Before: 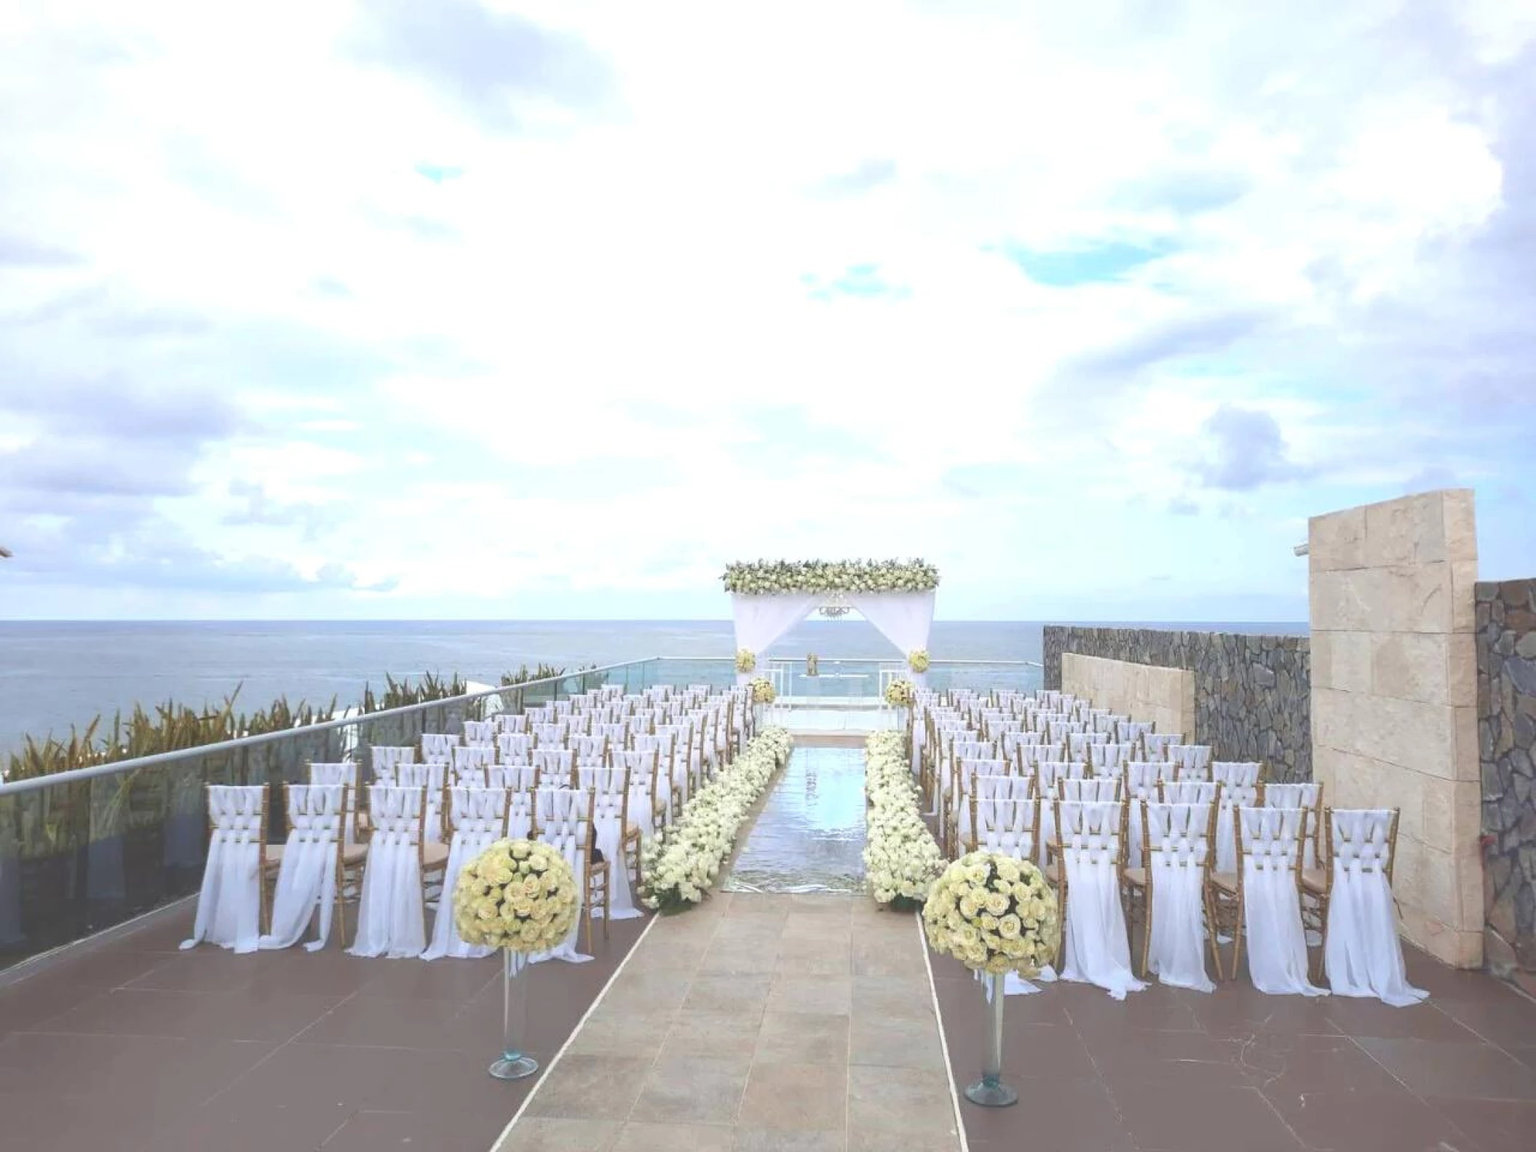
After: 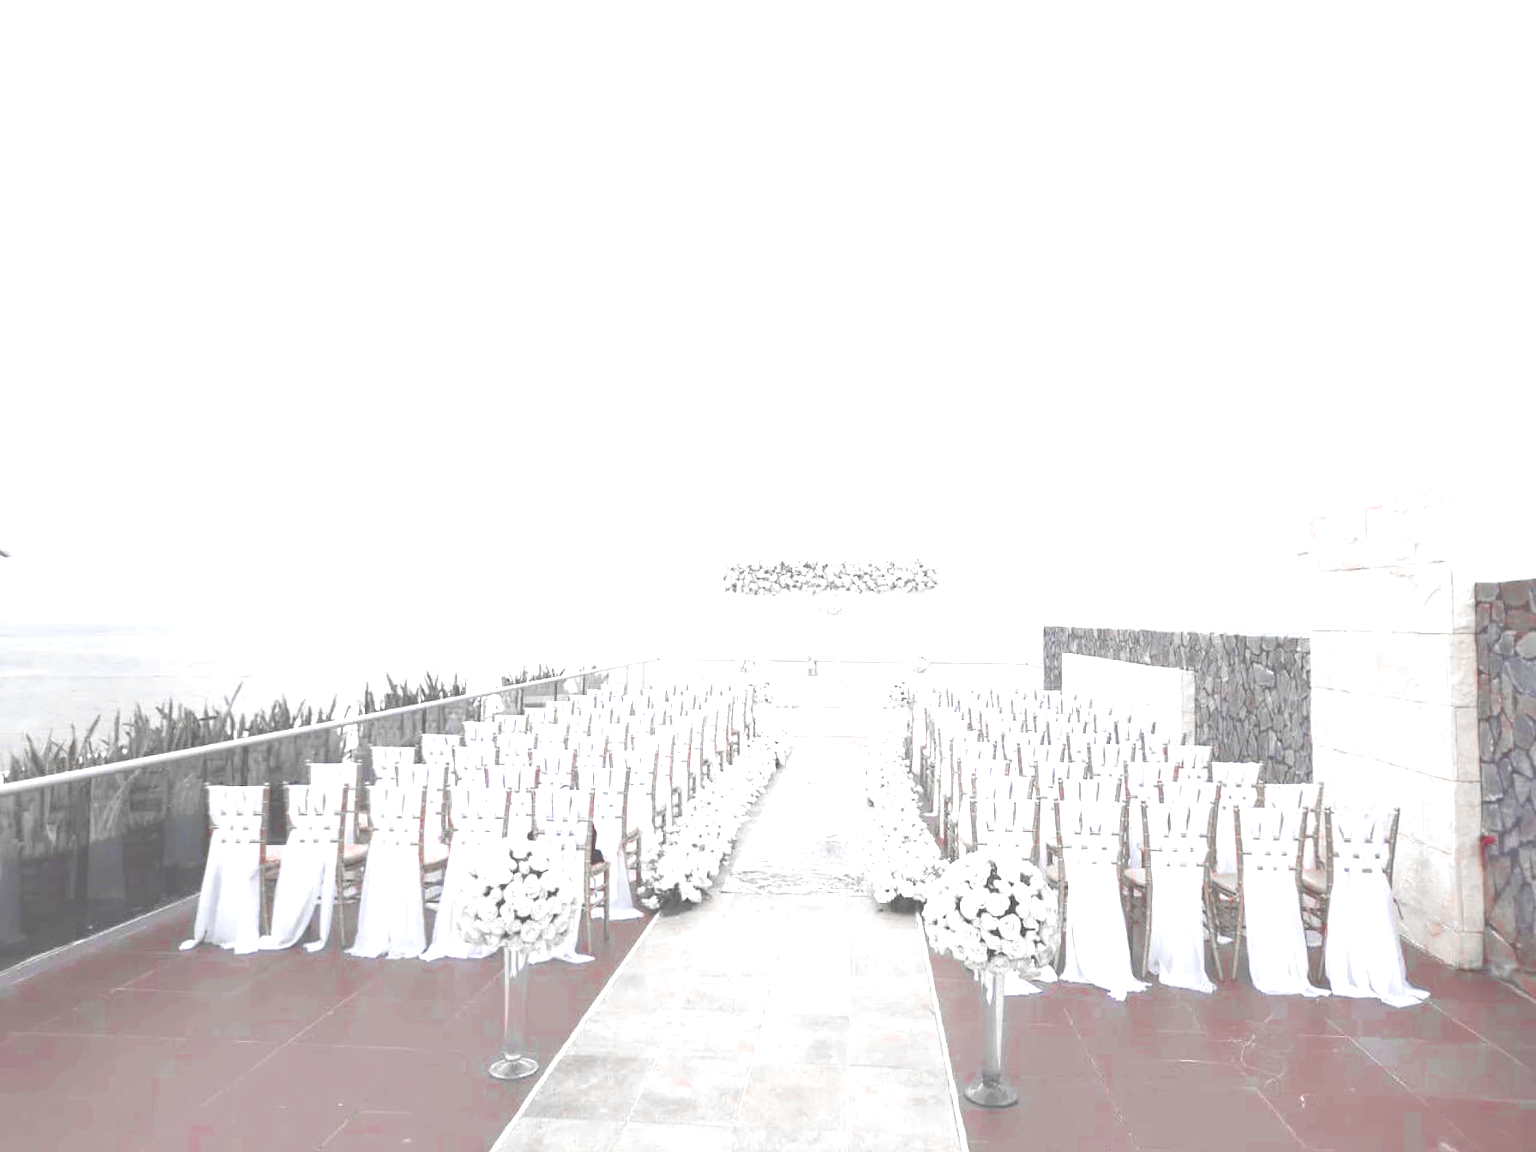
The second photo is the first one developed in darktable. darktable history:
exposure: black level correction 0.001, exposure 1.133 EV, compensate highlight preservation false
color zones: curves: ch0 [(0, 0.278) (0.143, 0.5) (0.286, 0.5) (0.429, 0.5) (0.571, 0.5) (0.714, 0.5) (0.857, 0.5) (1, 0.5)]; ch1 [(0, 1) (0.143, 0.165) (0.286, 0) (0.429, 0) (0.571, 0) (0.714, 0) (0.857, 0.5) (1, 0.5)]; ch2 [(0, 0.508) (0.143, 0.5) (0.286, 0.5) (0.429, 0.5) (0.571, 0.5) (0.714, 0.5) (0.857, 0.5) (1, 0.5)]
